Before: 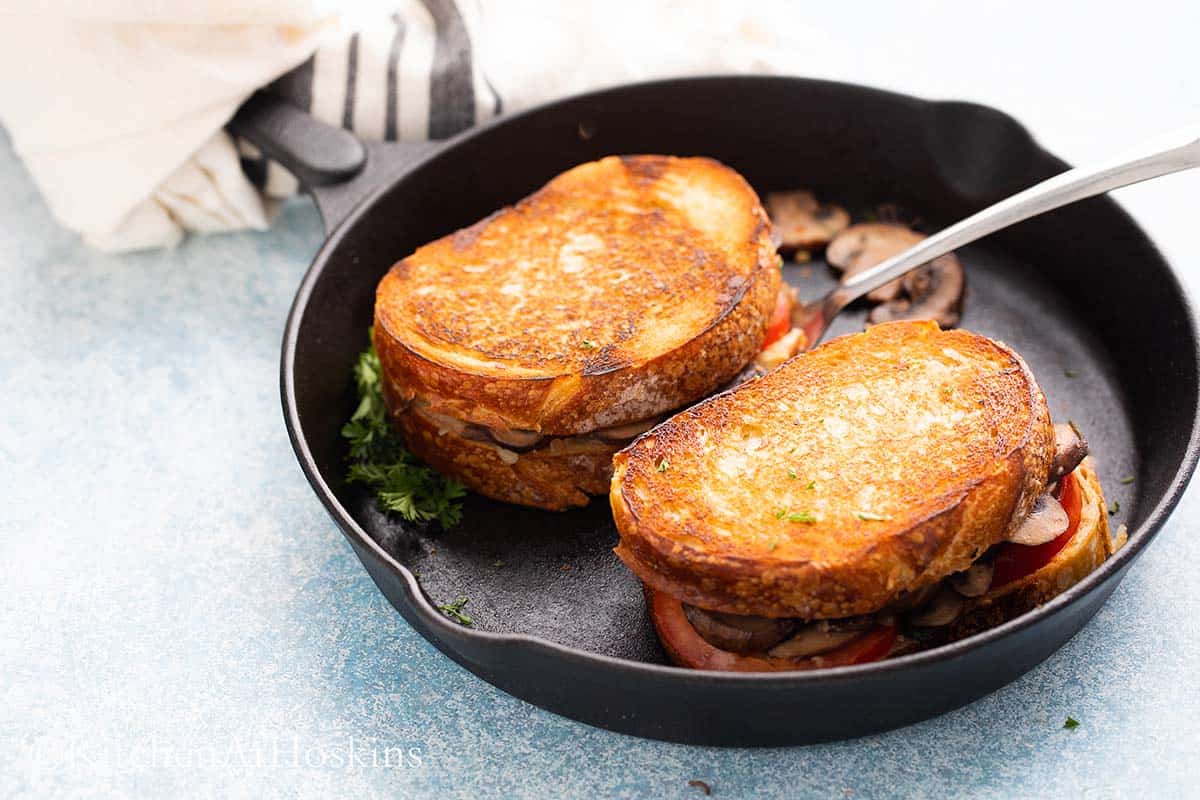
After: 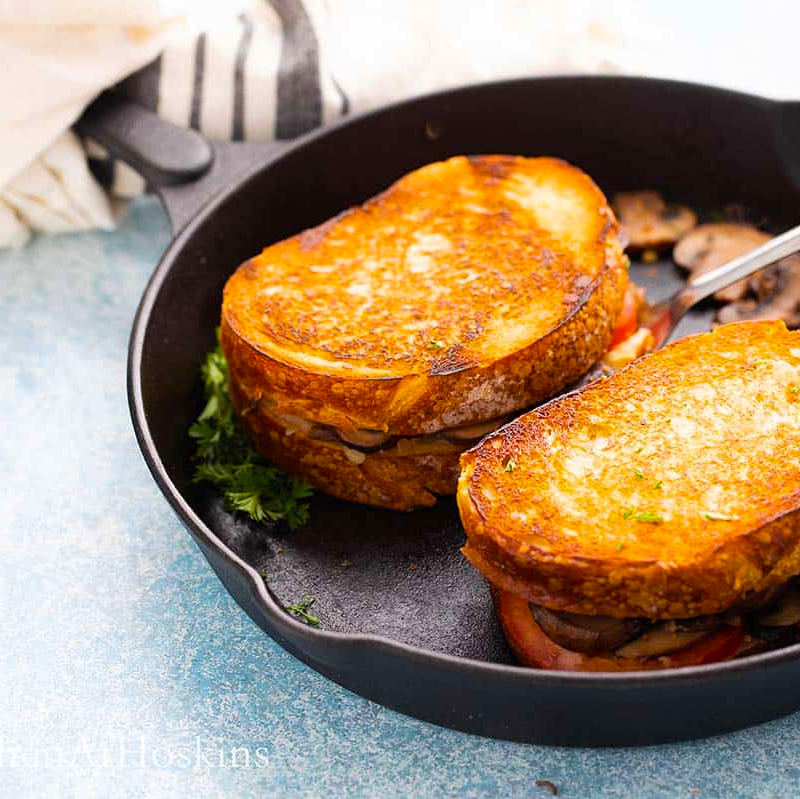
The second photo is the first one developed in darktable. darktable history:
color balance rgb: perceptual saturation grading › global saturation 29.912%
crop and rotate: left 12.788%, right 20.532%
